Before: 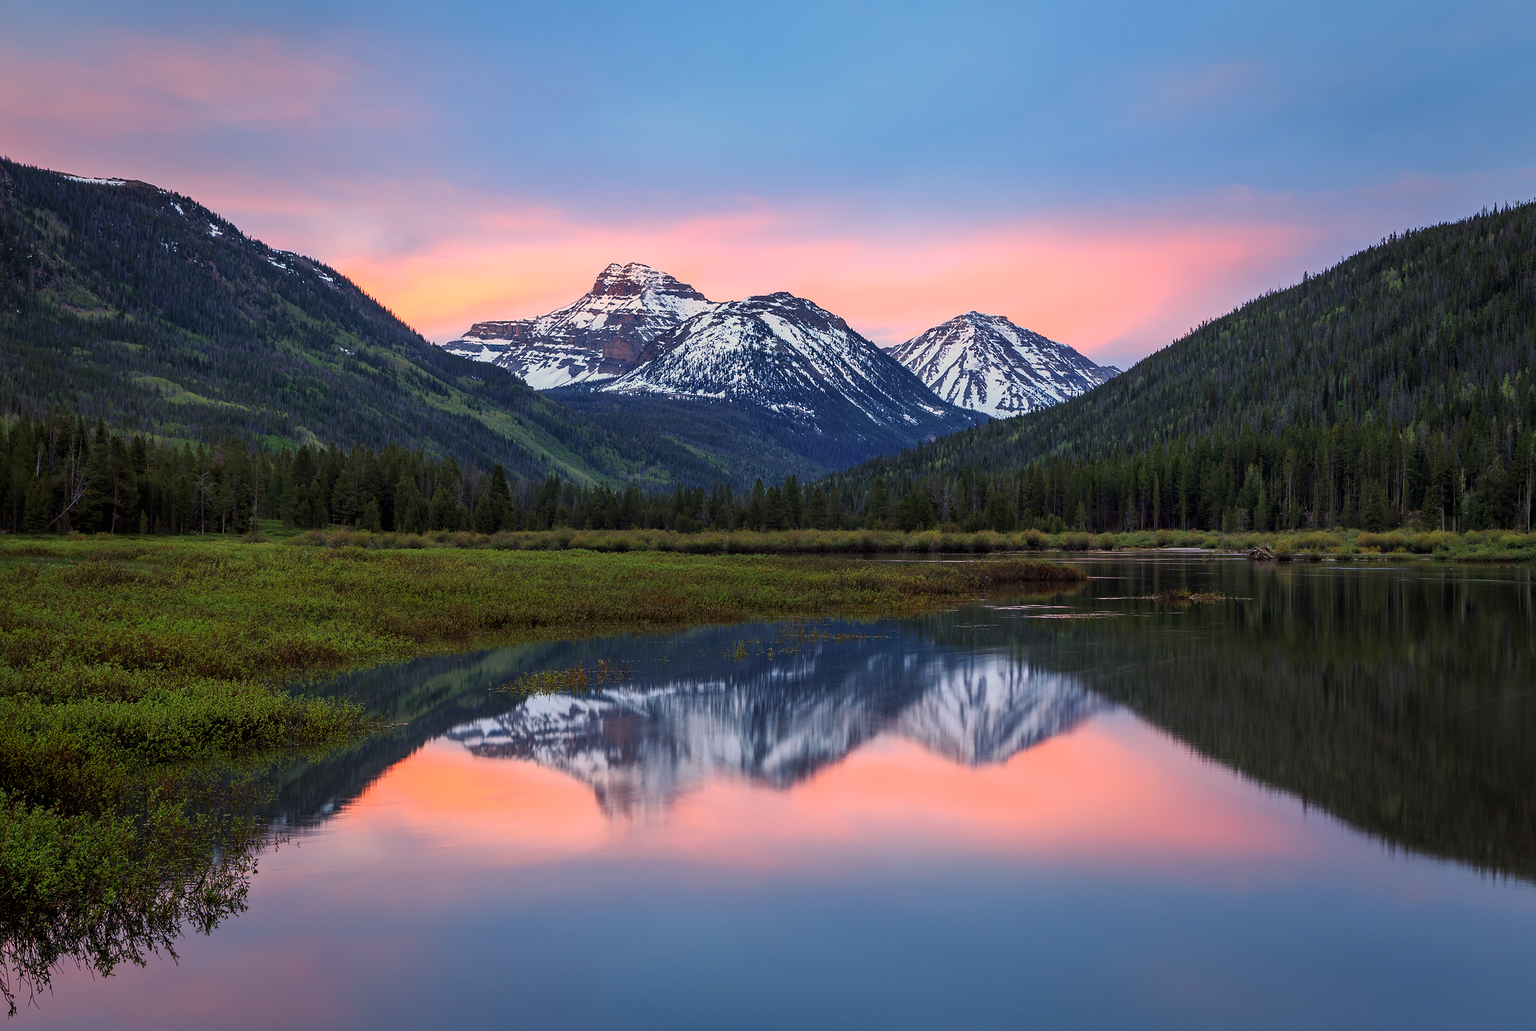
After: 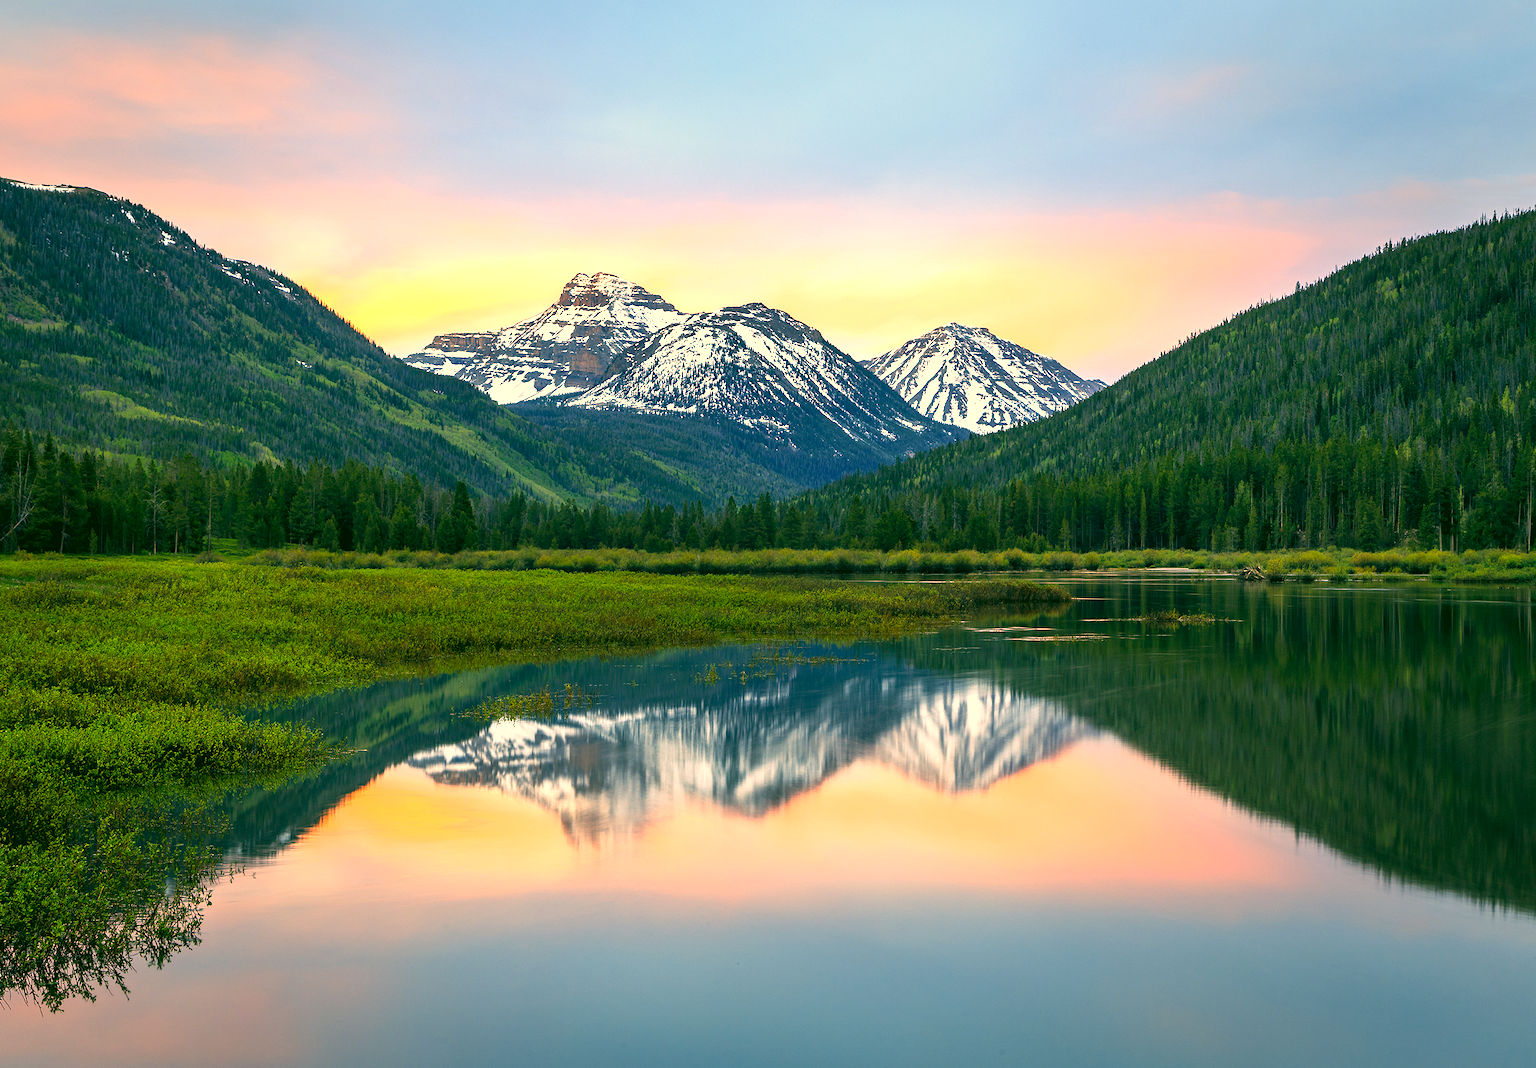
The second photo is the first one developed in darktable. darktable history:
color correction: highlights a* 5.69, highlights b* 33.09, shadows a* -26.32, shadows b* 3.71
exposure: black level correction 0, exposure 1.001 EV, compensate highlight preservation false
crop and rotate: left 3.498%
